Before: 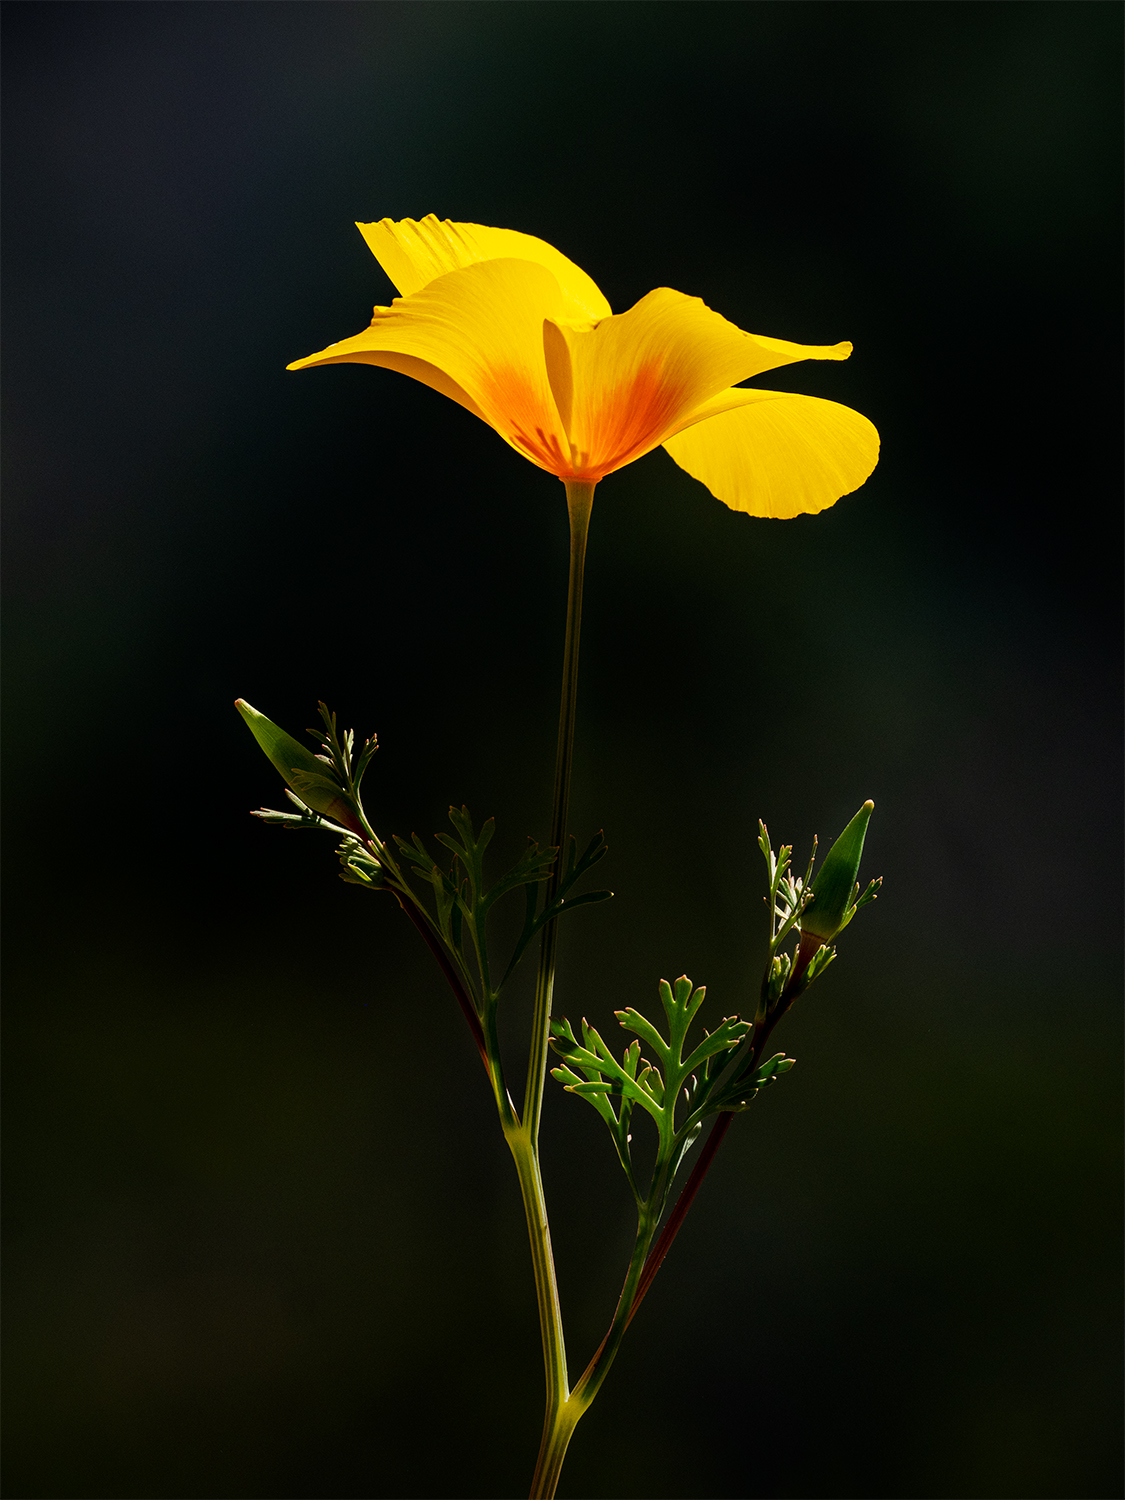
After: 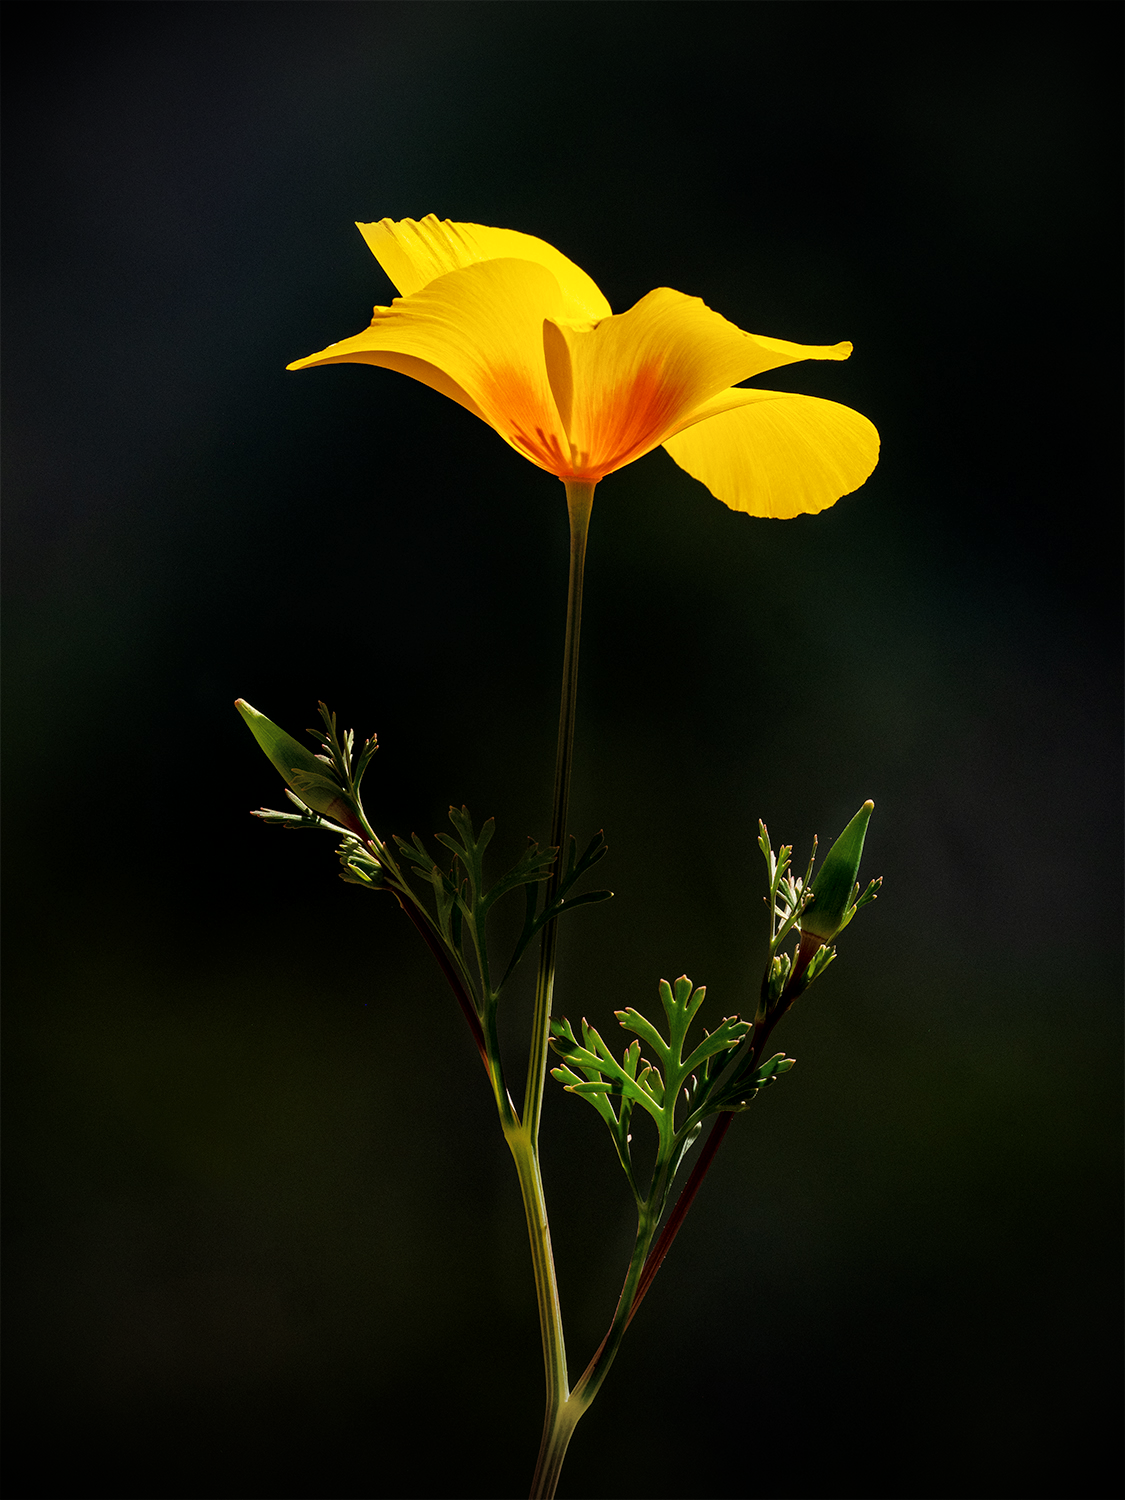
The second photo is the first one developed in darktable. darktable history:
local contrast: mode bilateral grid, contrast 21, coarseness 50, detail 130%, midtone range 0.2
vignetting: fall-off start 71.61%, brightness -0.866
